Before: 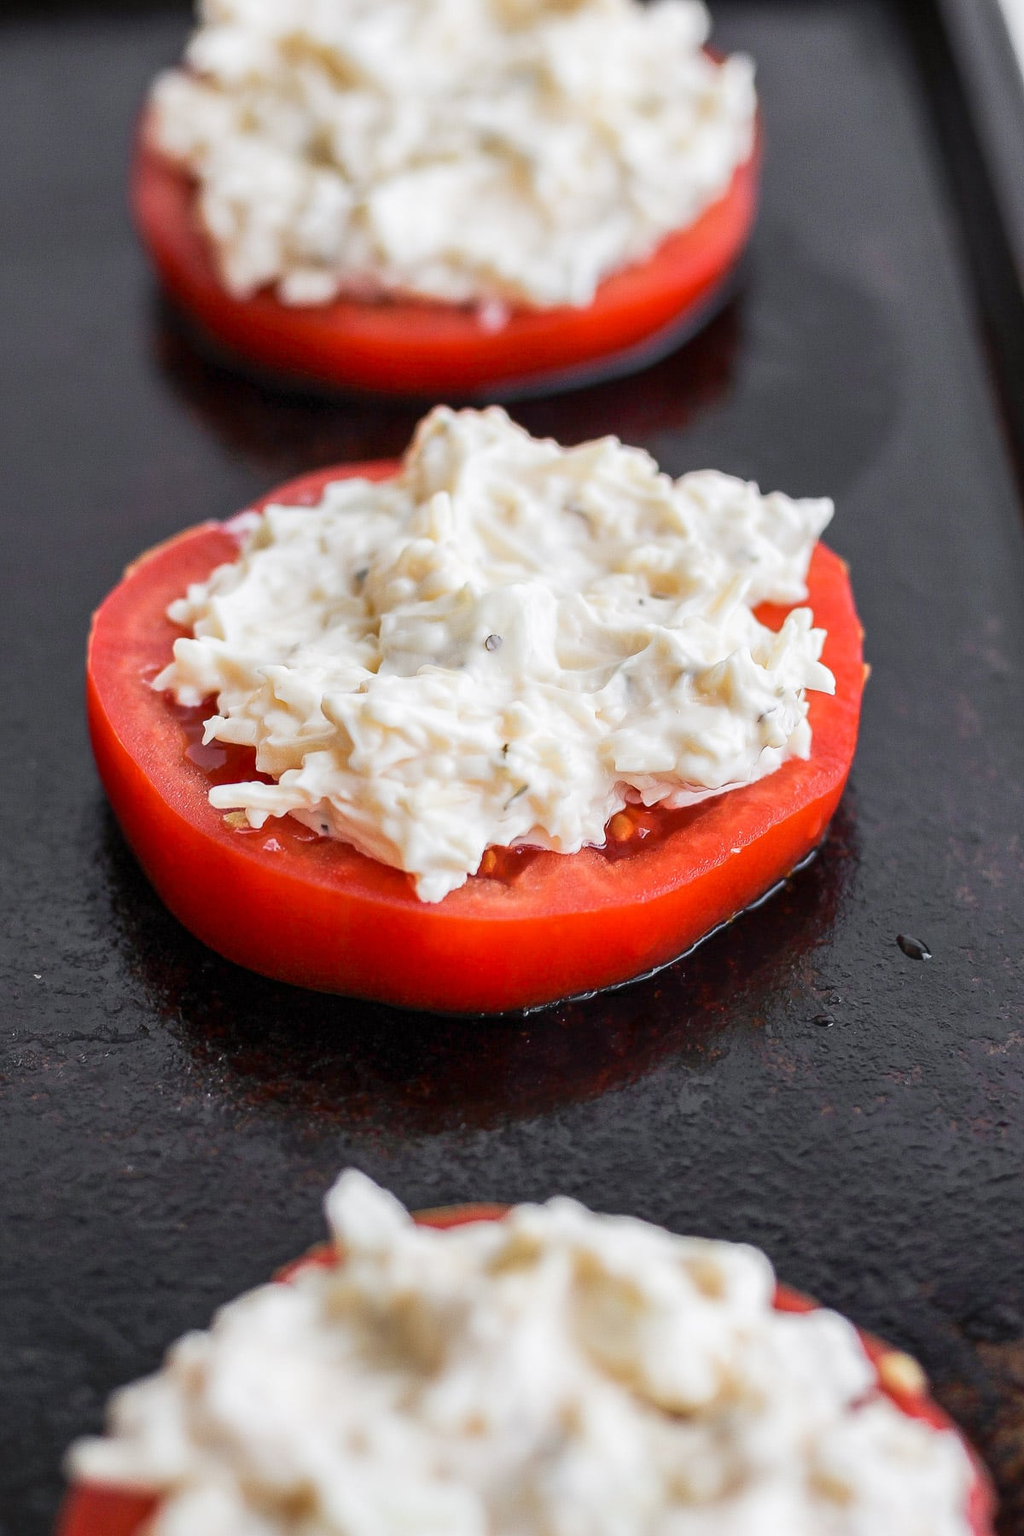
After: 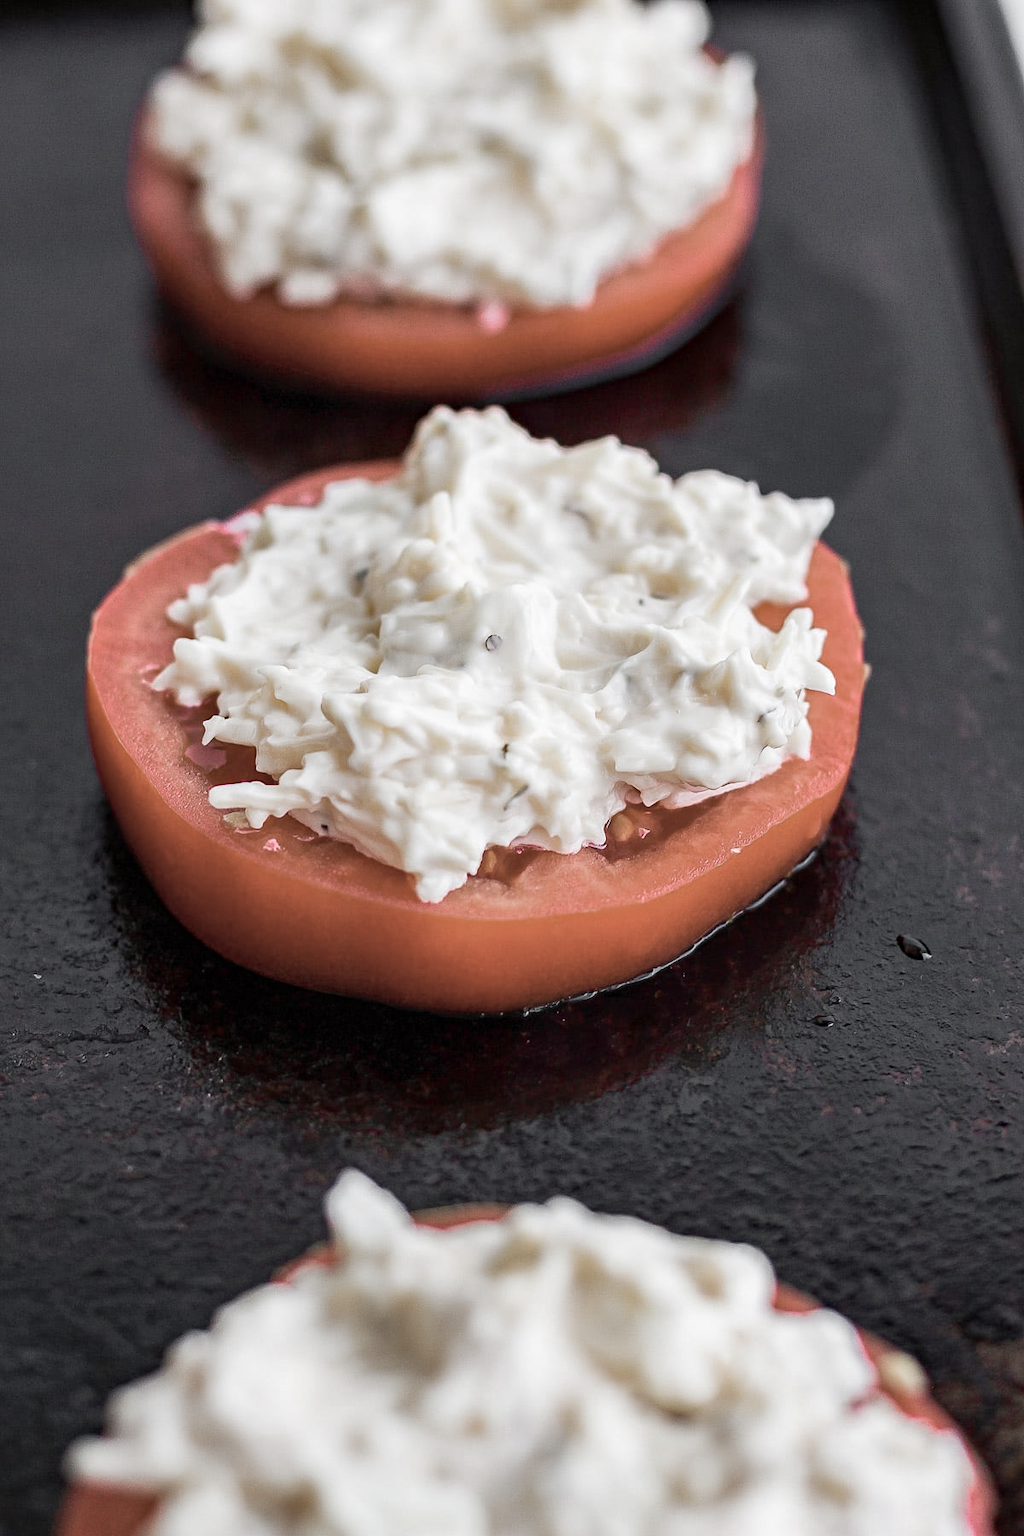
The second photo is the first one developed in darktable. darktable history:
haze removal: strength 0.29, distance 0.254, adaptive false
color zones: curves: ch0 [(0, 0.6) (0.129, 0.508) (0.193, 0.483) (0.429, 0.5) (0.571, 0.5) (0.714, 0.5) (0.857, 0.5) (1, 0.6)]; ch1 [(0, 0.481) (0.112, 0.245) (0.213, 0.223) (0.429, 0.233) (0.571, 0.231) (0.683, 0.242) (0.857, 0.296) (1, 0.481)]
